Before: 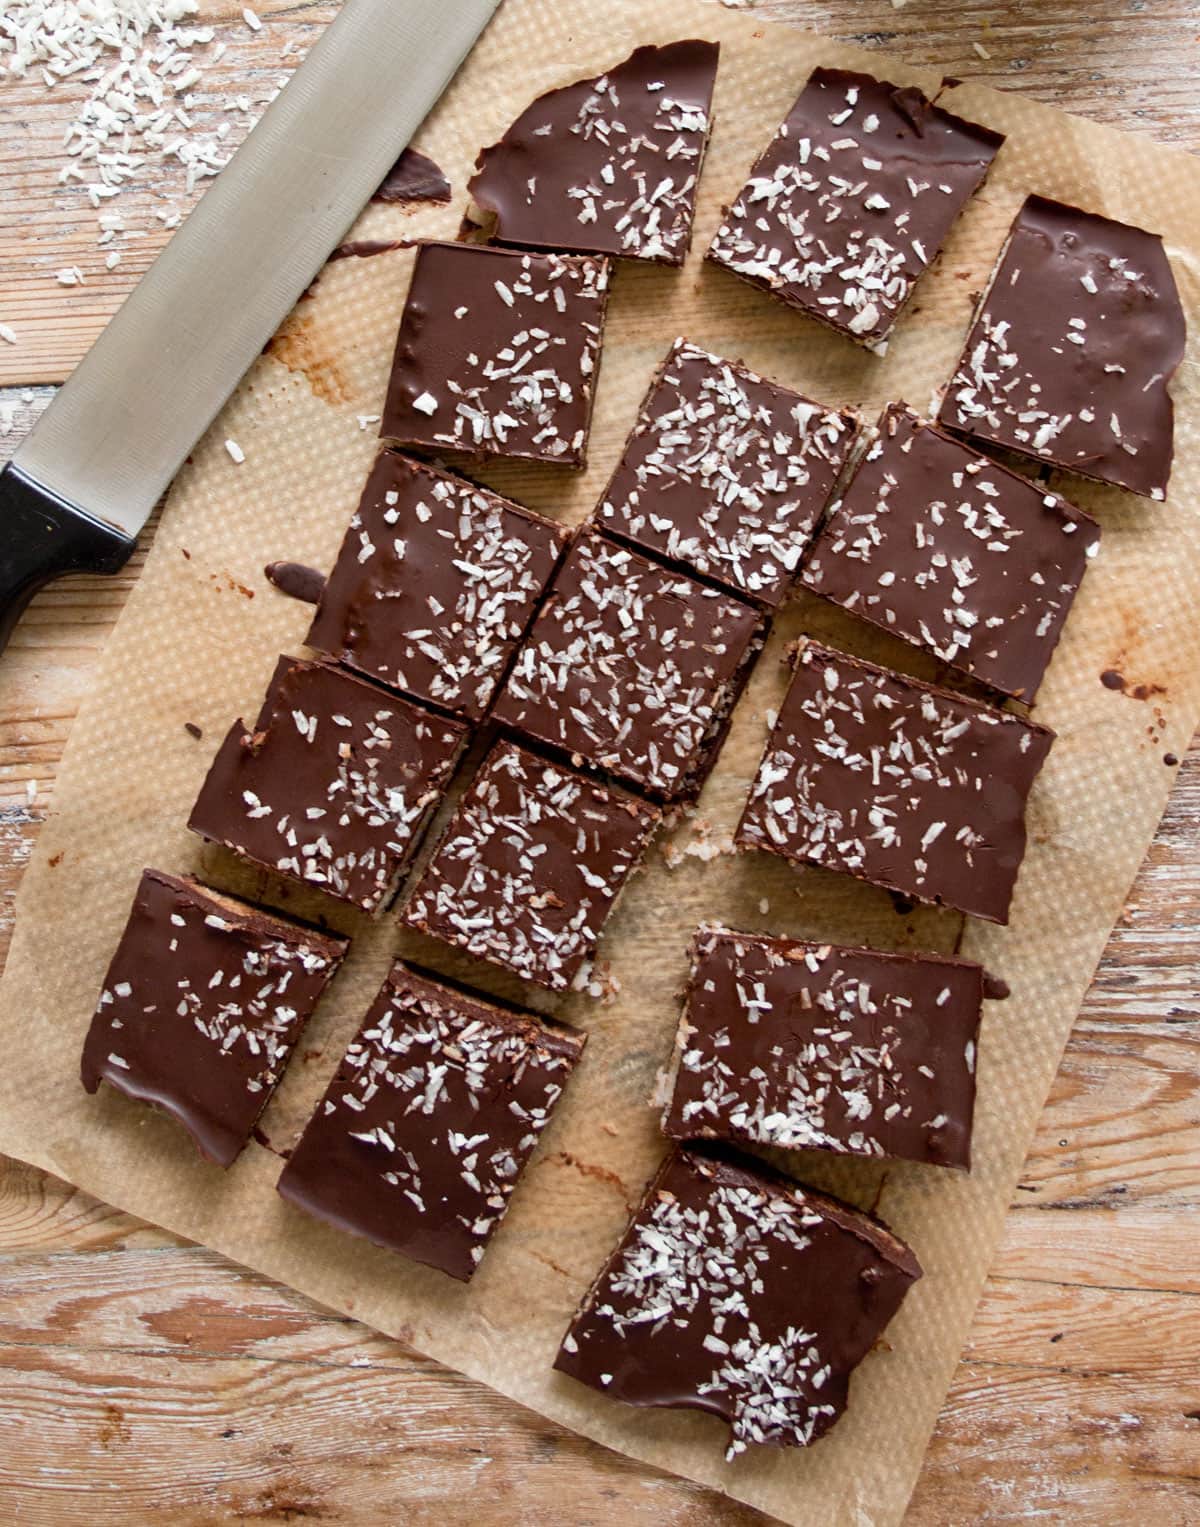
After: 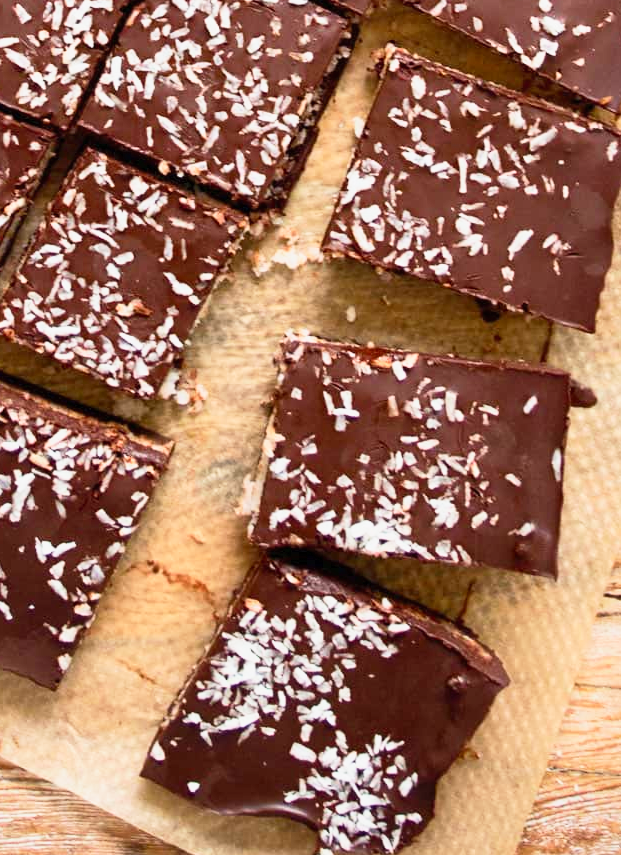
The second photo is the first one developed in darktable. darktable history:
shadows and highlights: shadows 49, highlights -41, soften with gaussian
contrast brightness saturation: contrast 0.2, brightness 0.16, saturation 0.22
white balance: emerald 1
base curve: curves: ch0 [(0, 0) (0.088, 0.125) (0.176, 0.251) (0.354, 0.501) (0.613, 0.749) (1, 0.877)], preserve colors none
crop: left 34.479%, top 38.822%, right 13.718%, bottom 5.172%
